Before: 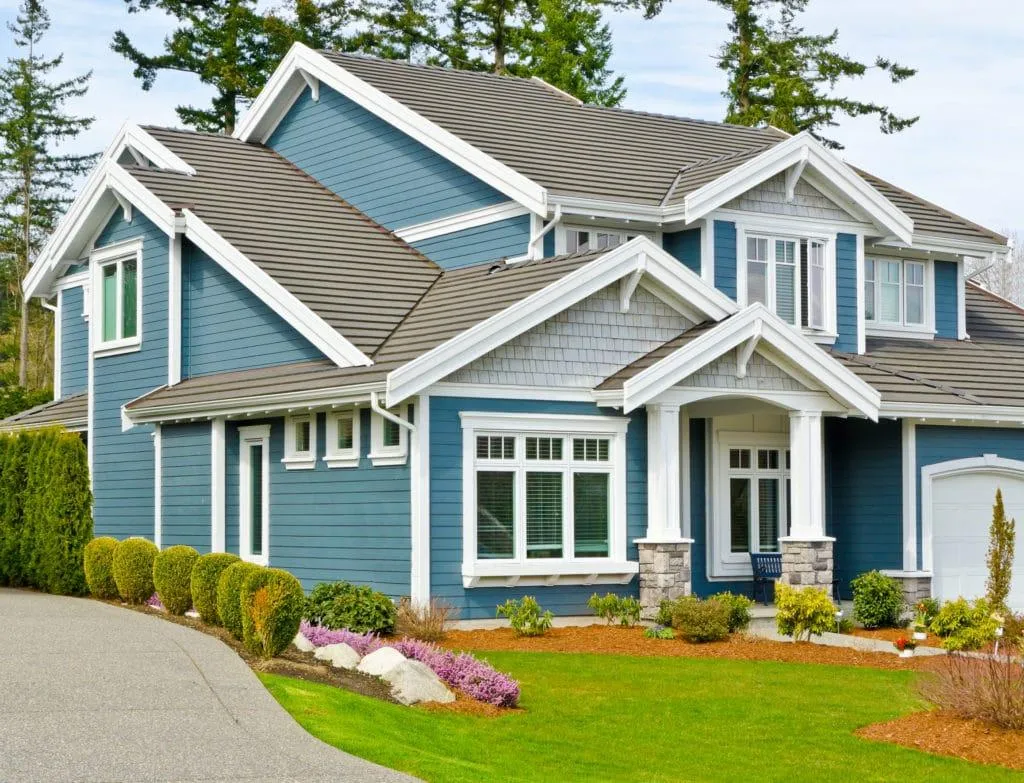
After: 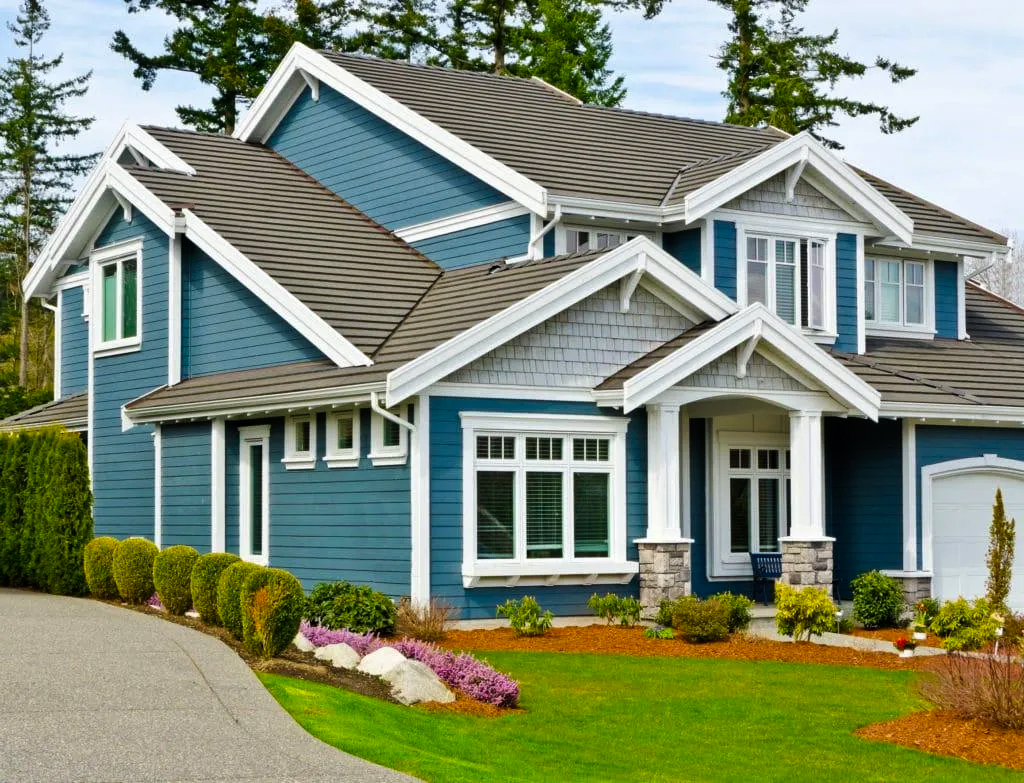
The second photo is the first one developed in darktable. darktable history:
tone curve: curves: ch0 [(0, 0) (0.153, 0.06) (1, 1)], preserve colors none
